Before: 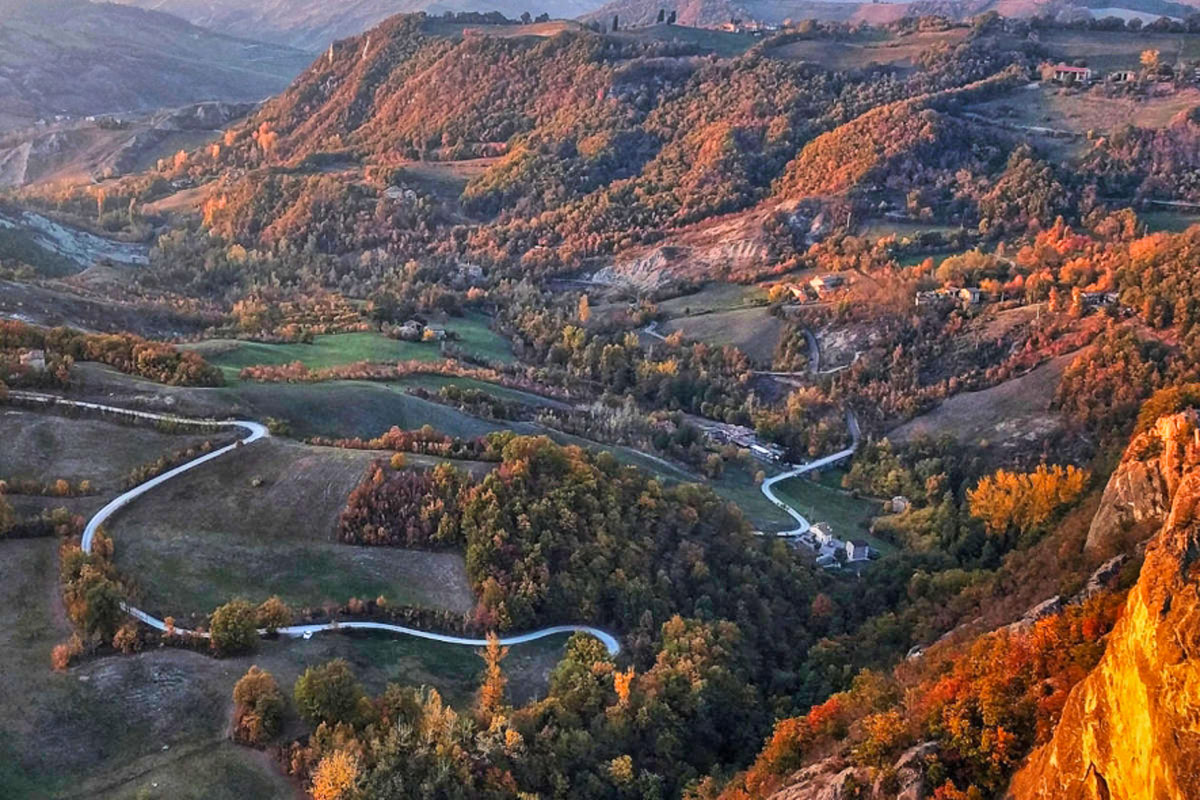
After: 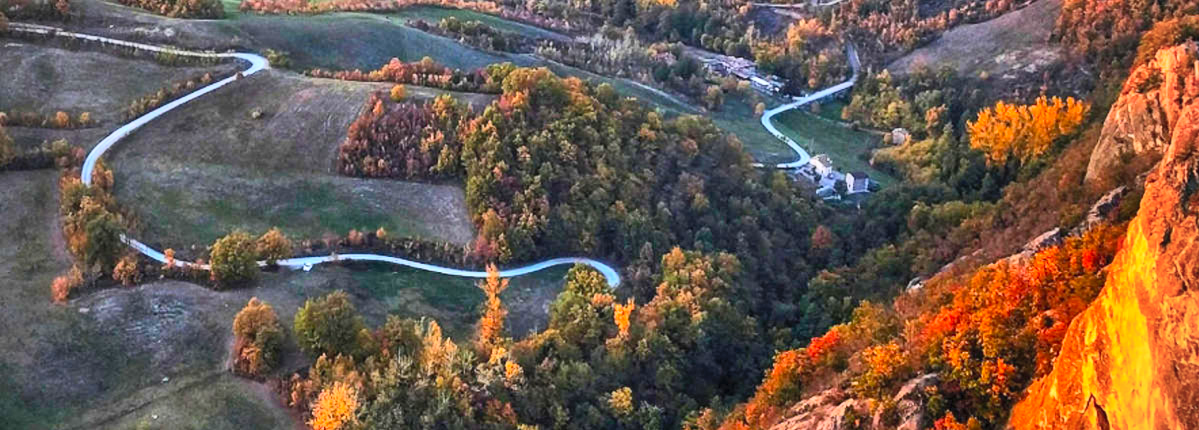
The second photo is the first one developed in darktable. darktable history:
vignetting: fall-off radius 60.92%
crop and rotate: top 46.237%
contrast brightness saturation: contrast 0.24, brightness 0.26, saturation 0.39
